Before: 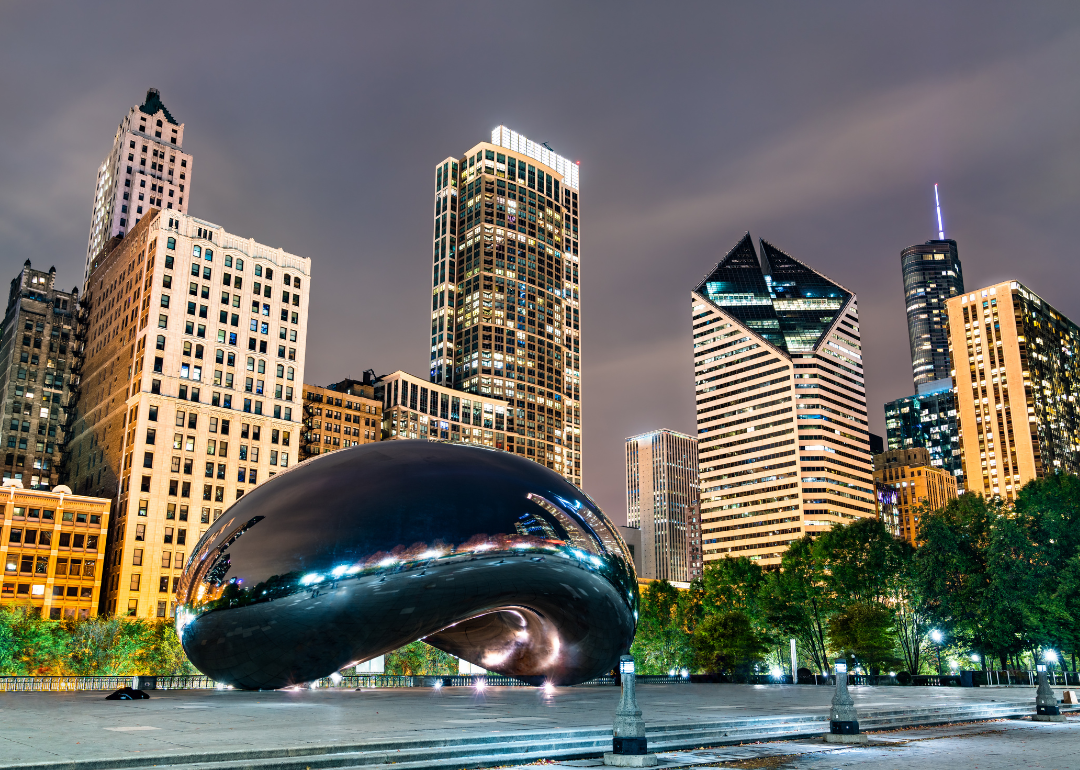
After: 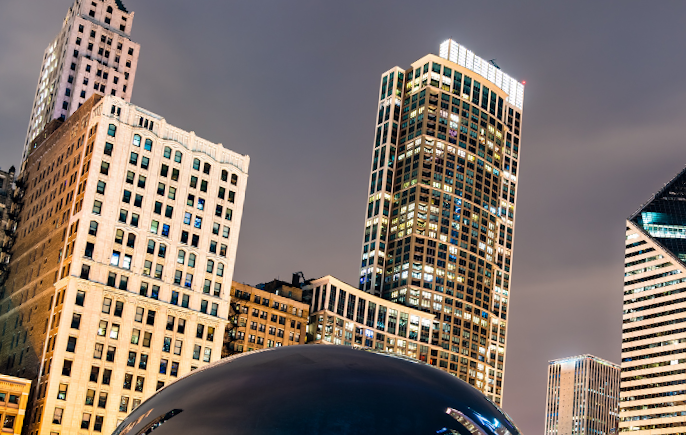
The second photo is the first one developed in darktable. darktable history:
exposure: compensate highlight preservation false
crop and rotate: angle -4.6°, left 2.022%, top 6.659%, right 27.445%, bottom 30.554%
